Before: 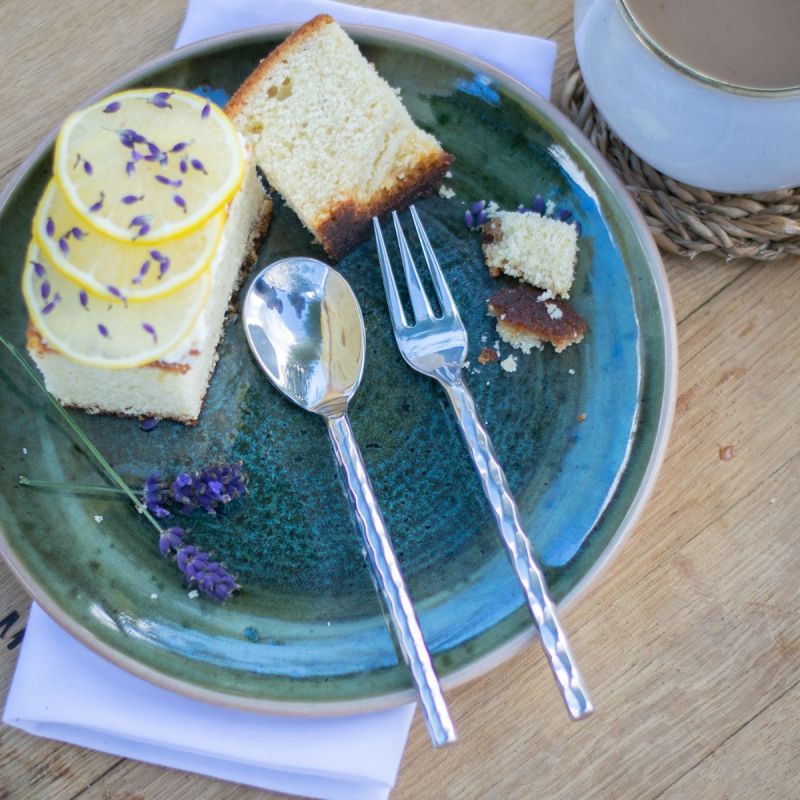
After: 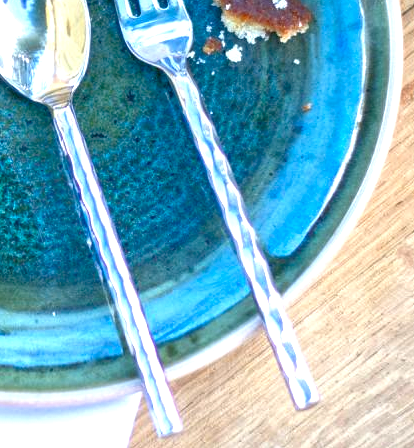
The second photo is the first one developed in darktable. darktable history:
contrast brightness saturation: contrast 0.1, brightness -0.26, saturation 0.14
exposure: exposure 1.061 EV, compensate highlight preservation false
crop: left 34.479%, top 38.822%, right 13.718%, bottom 5.172%
tone equalizer: -7 EV 0.15 EV, -6 EV 0.6 EV, -5 EV 1.15 EV, -4 EV 1.33 EV, -3 EV 1.15 EV, -2 EV 0.6 EV, -1 EV 0.15 EV, mask exposure compensation -0.5 EV
local contrast: detail 110%
